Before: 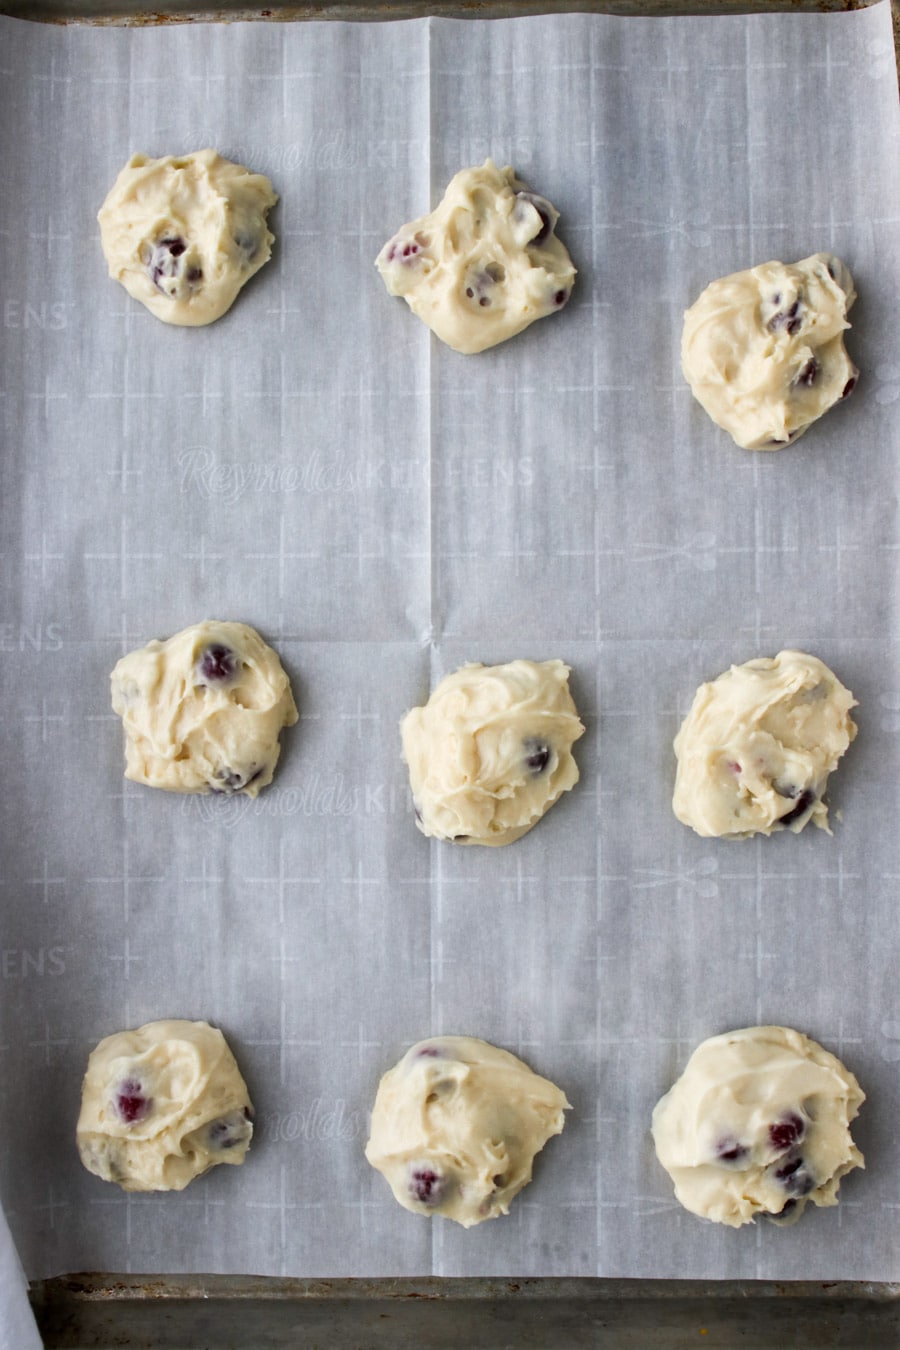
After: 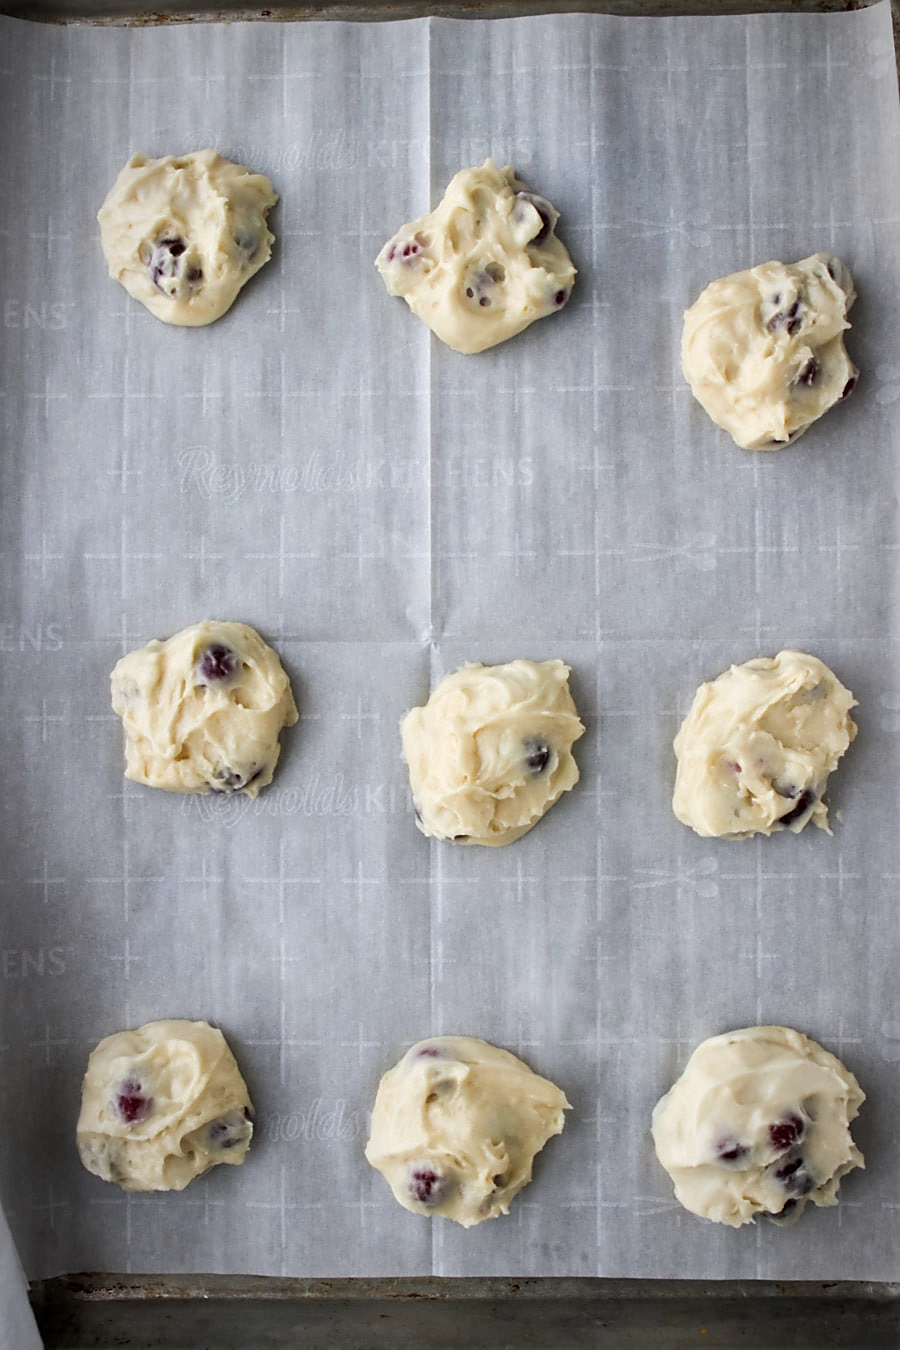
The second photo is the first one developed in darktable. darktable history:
vignetting: fall-off radius 70%, automatic ratio true
sharpen: radius 1.864, amount 0.398, threshold 1.271
